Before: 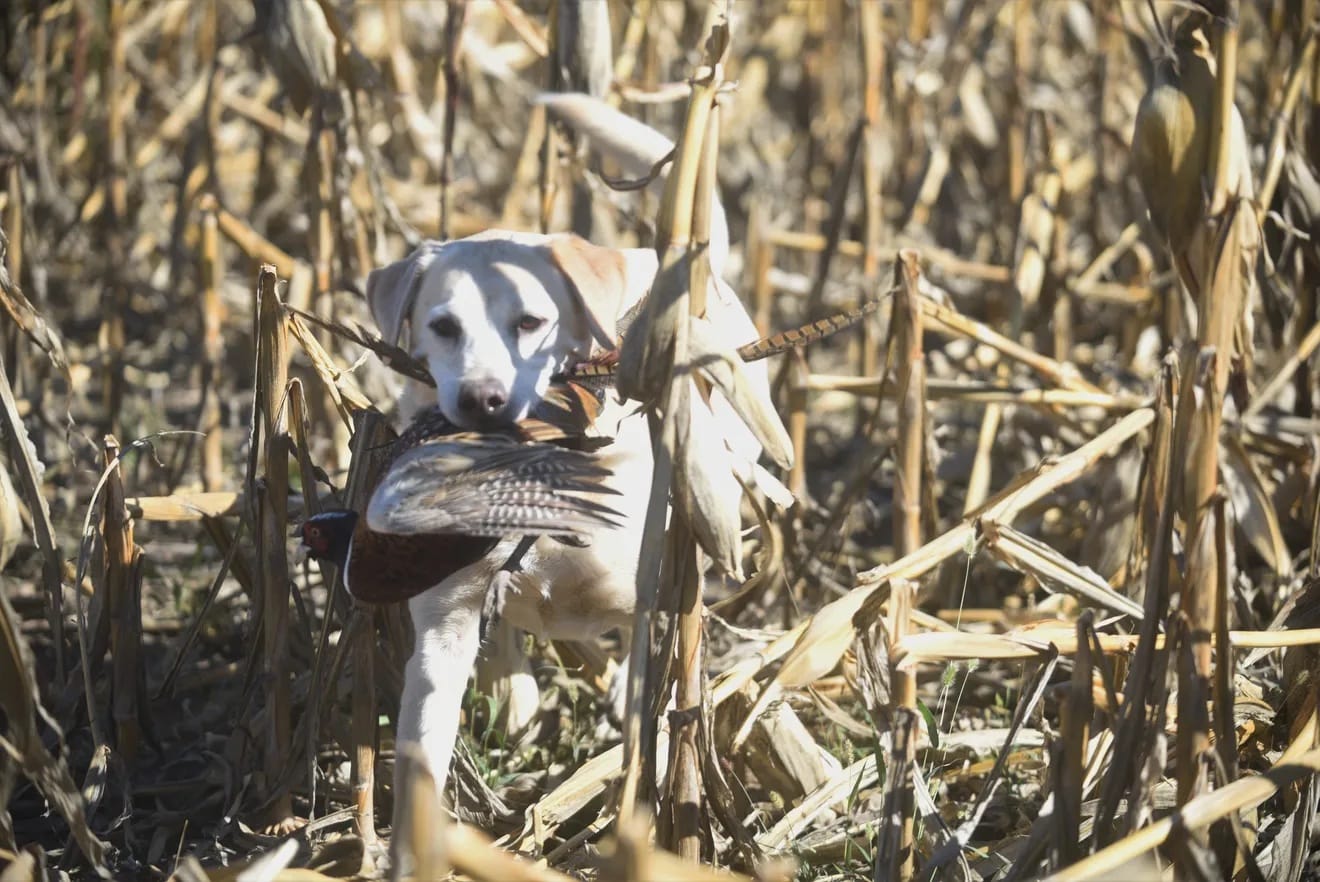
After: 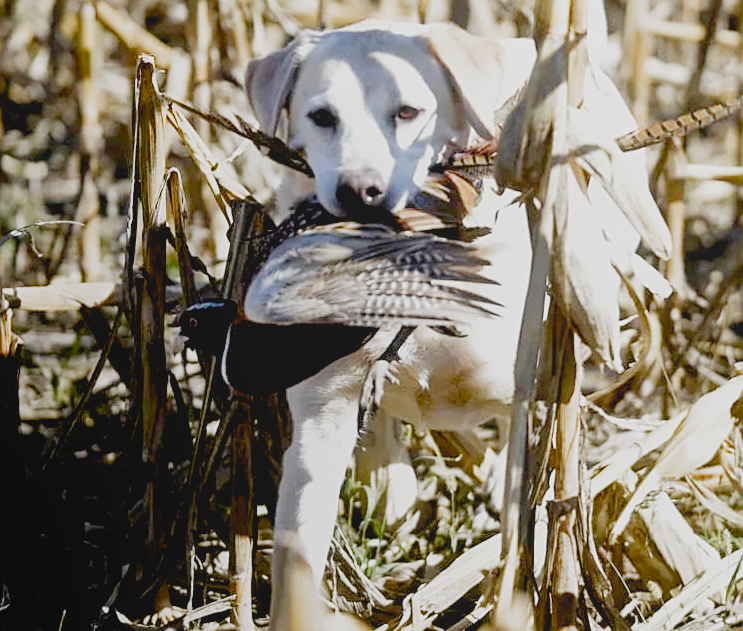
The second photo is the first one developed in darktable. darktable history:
crop: left 9.272%, top 23.845%, right 34.371%, bottom 4.516%
exposure: black level correction 0.034, exposure 0.909 EV, compensate highlight preservation false
filmic rgb: black relative exposure -7.98 EV, white relative exposure 4.01 EV, hardness 4.12, add noise in highlights 0, preserve chrominance no, color science v3 (2019), use custom middle-gray values true, contrast in highlights soft
local contrast: highlights 67%, shadows 64%, detail 83%, midtone range 0.328
sharpen: on, module defaults
